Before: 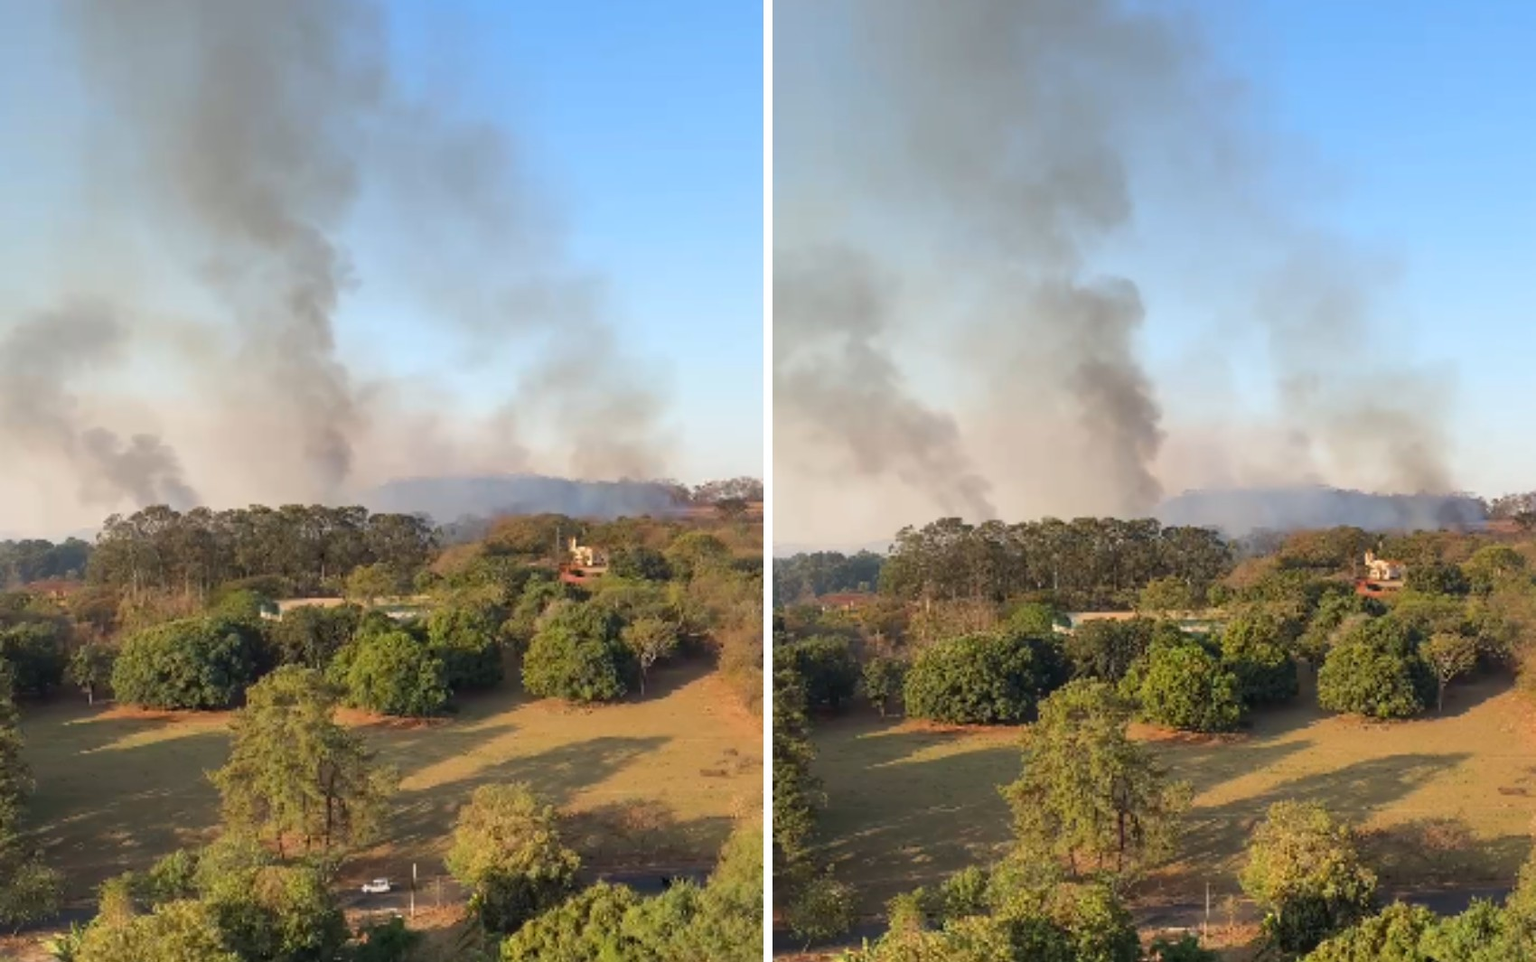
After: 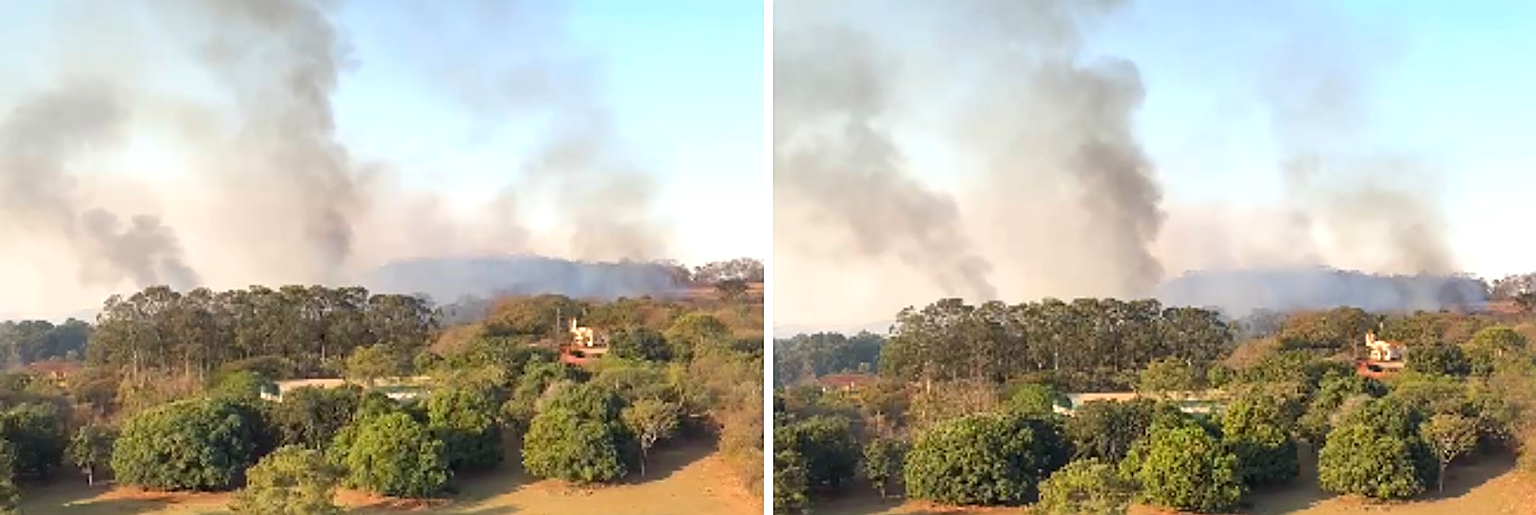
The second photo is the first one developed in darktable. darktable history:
crop and rotate: top 22.838%, bottom 23.596%
exposure: black level correction 0.001, exposure 0.498 EV, compensate exposure bias true, compensate highlight preservation false
sharpen: on, module defaults
